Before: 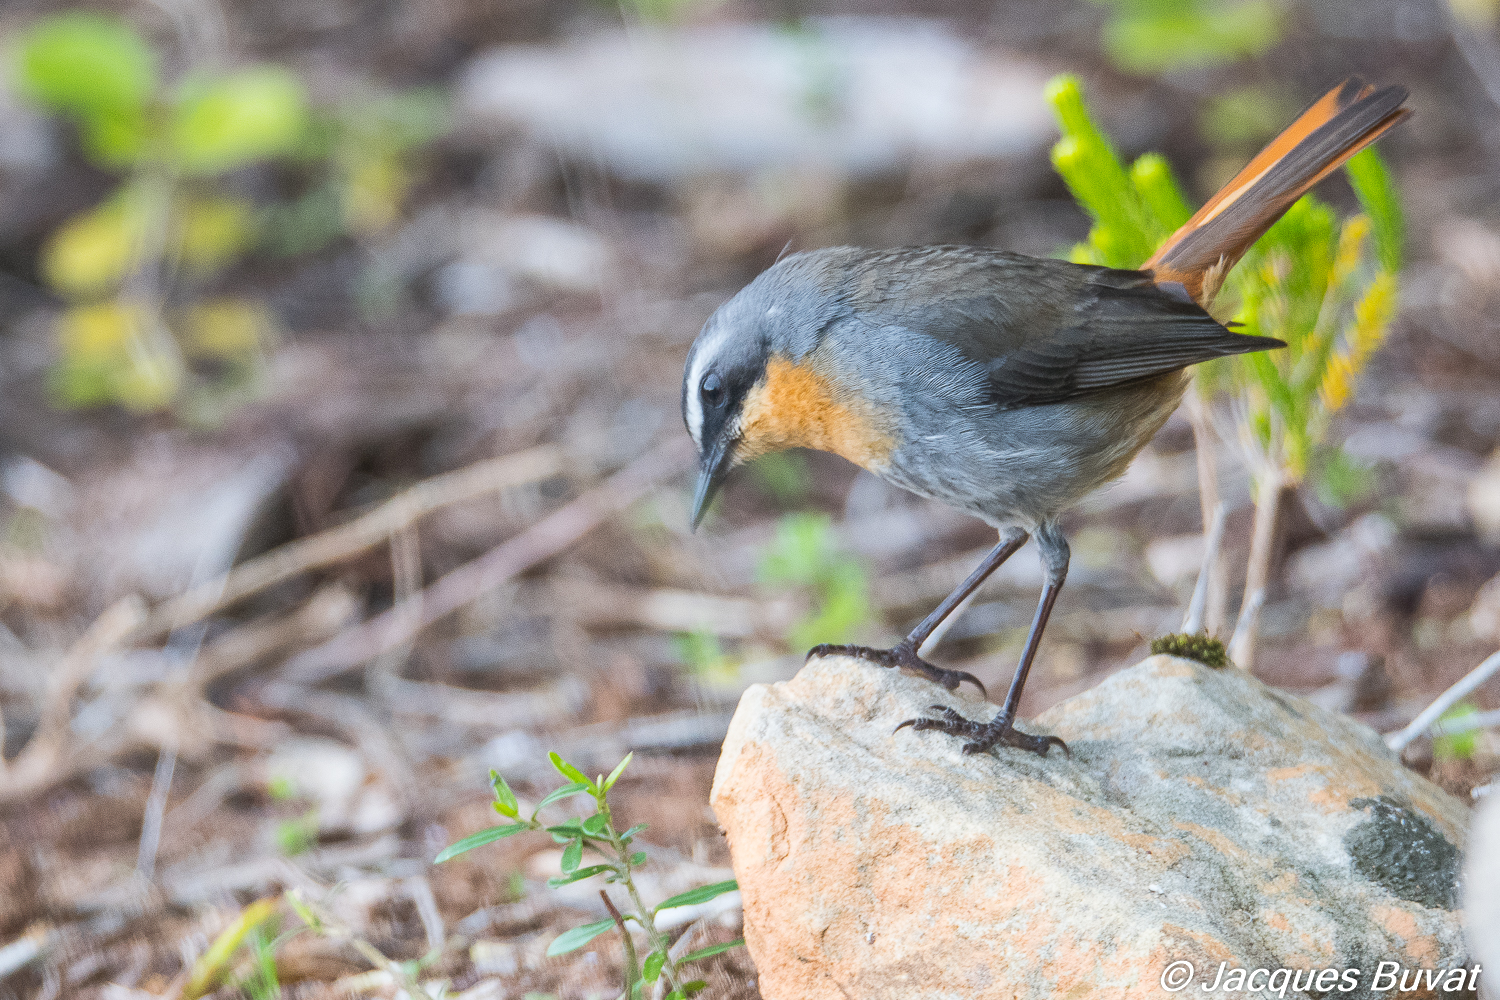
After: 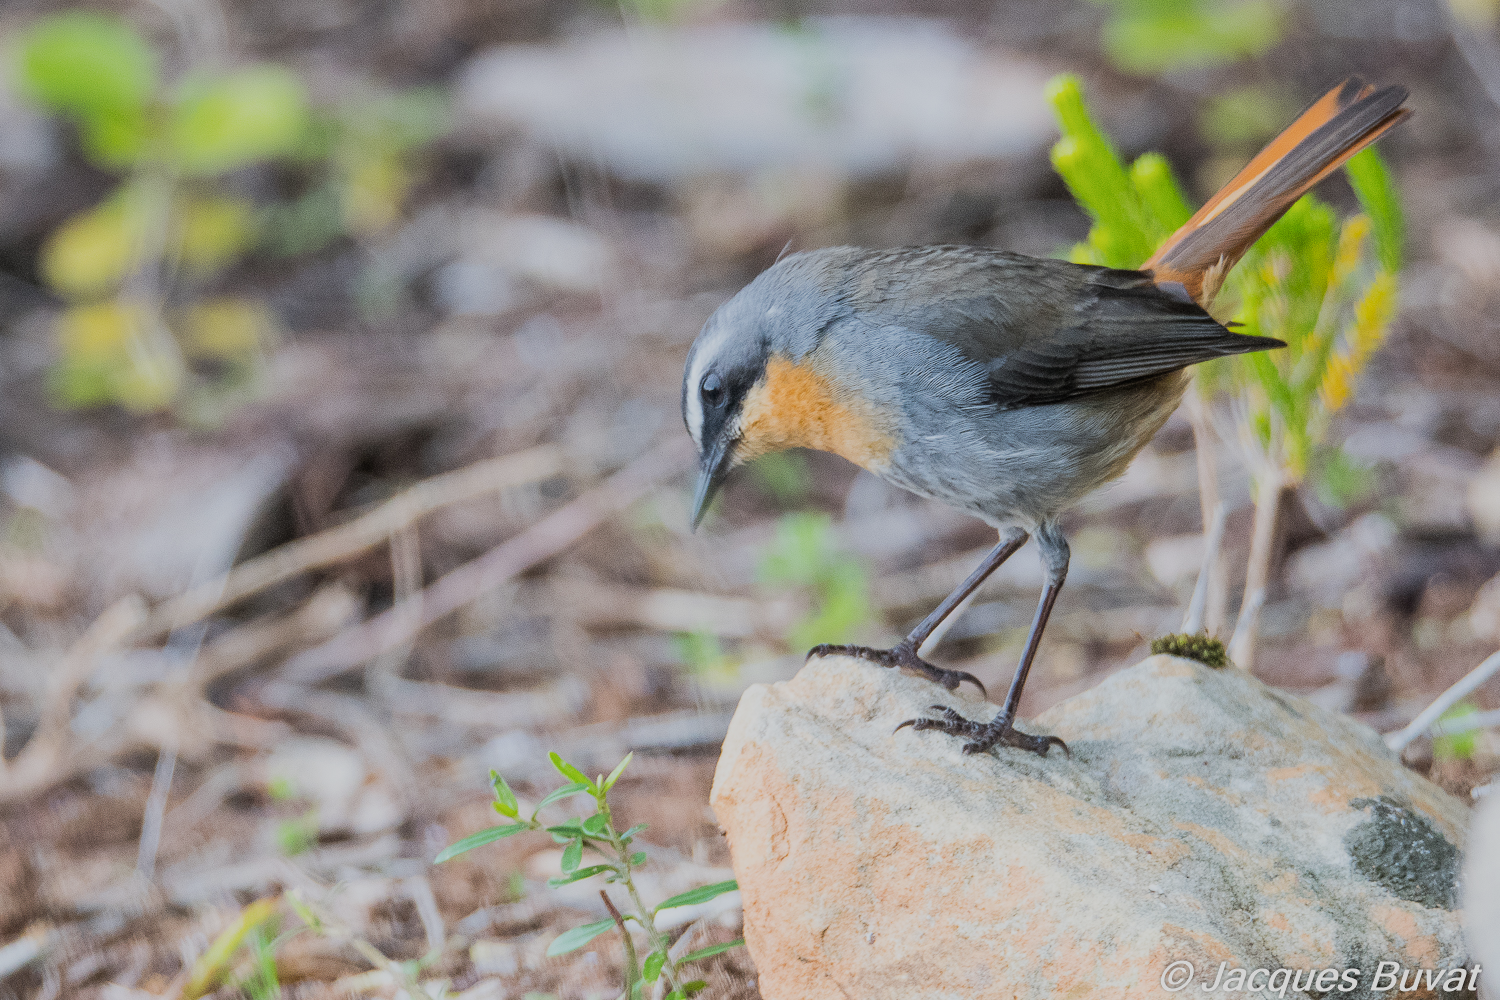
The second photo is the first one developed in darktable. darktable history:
filmic rgb: black relative exposure -6.67 EV, white relative exposure 4.56 EV, hardness 3.26
